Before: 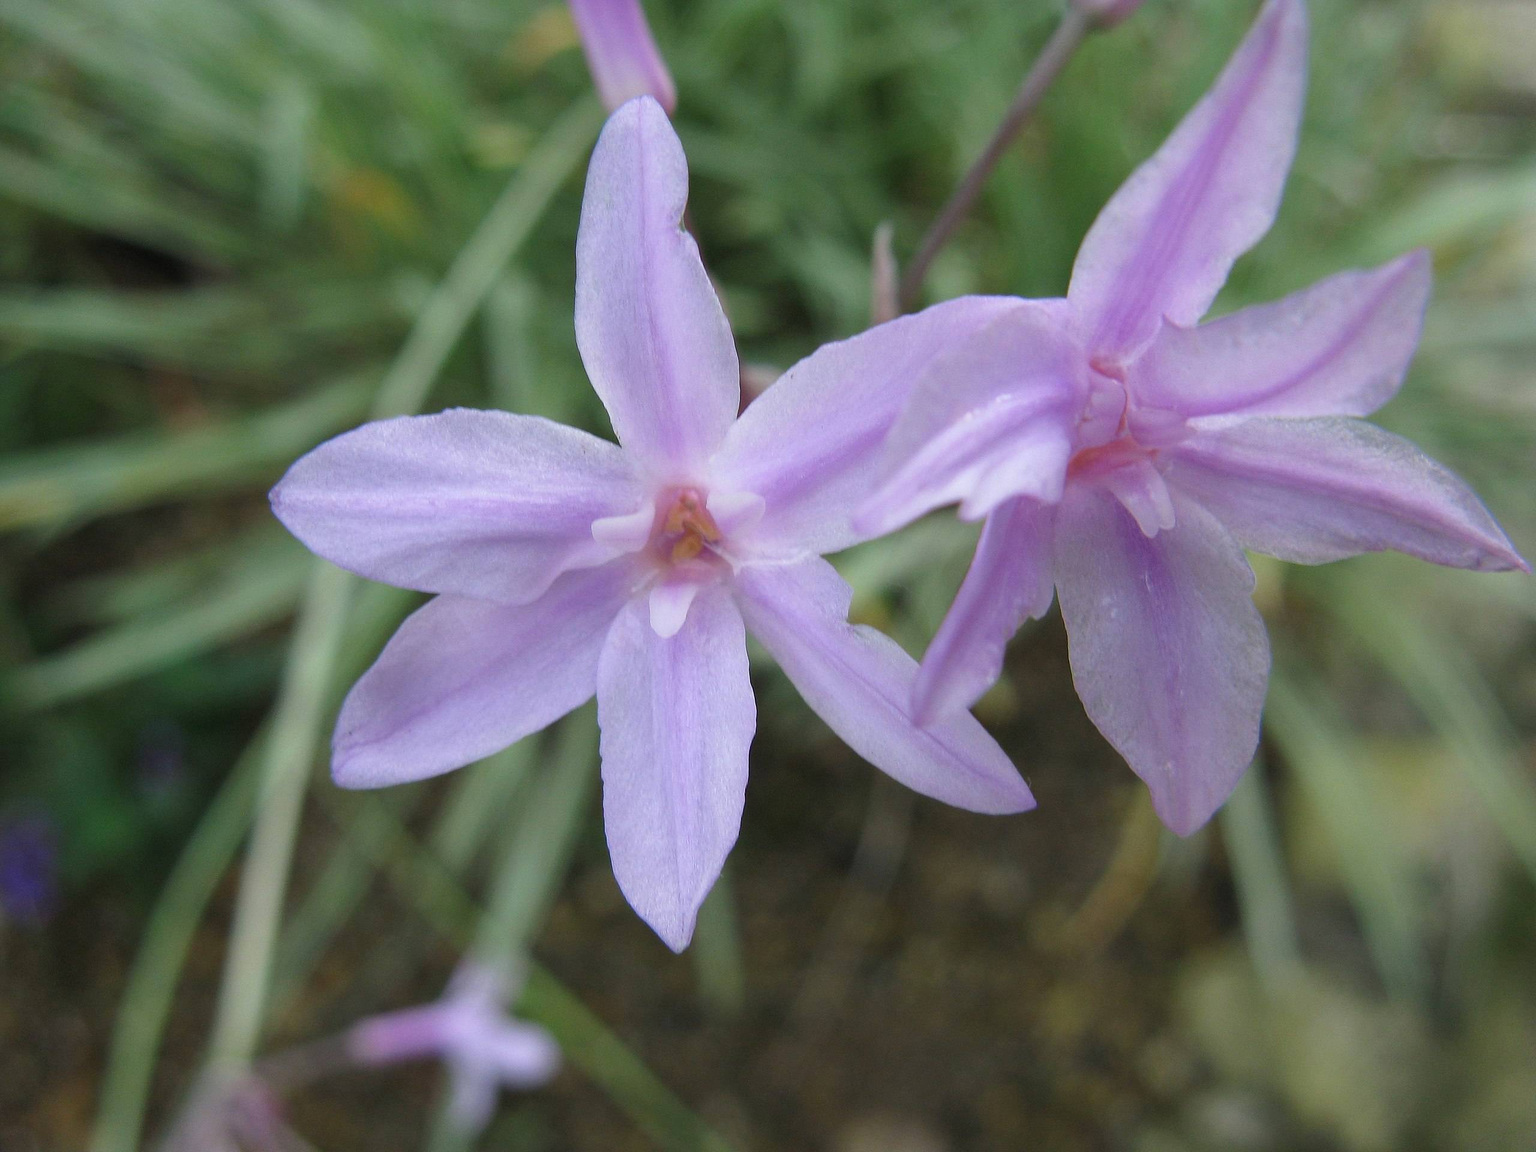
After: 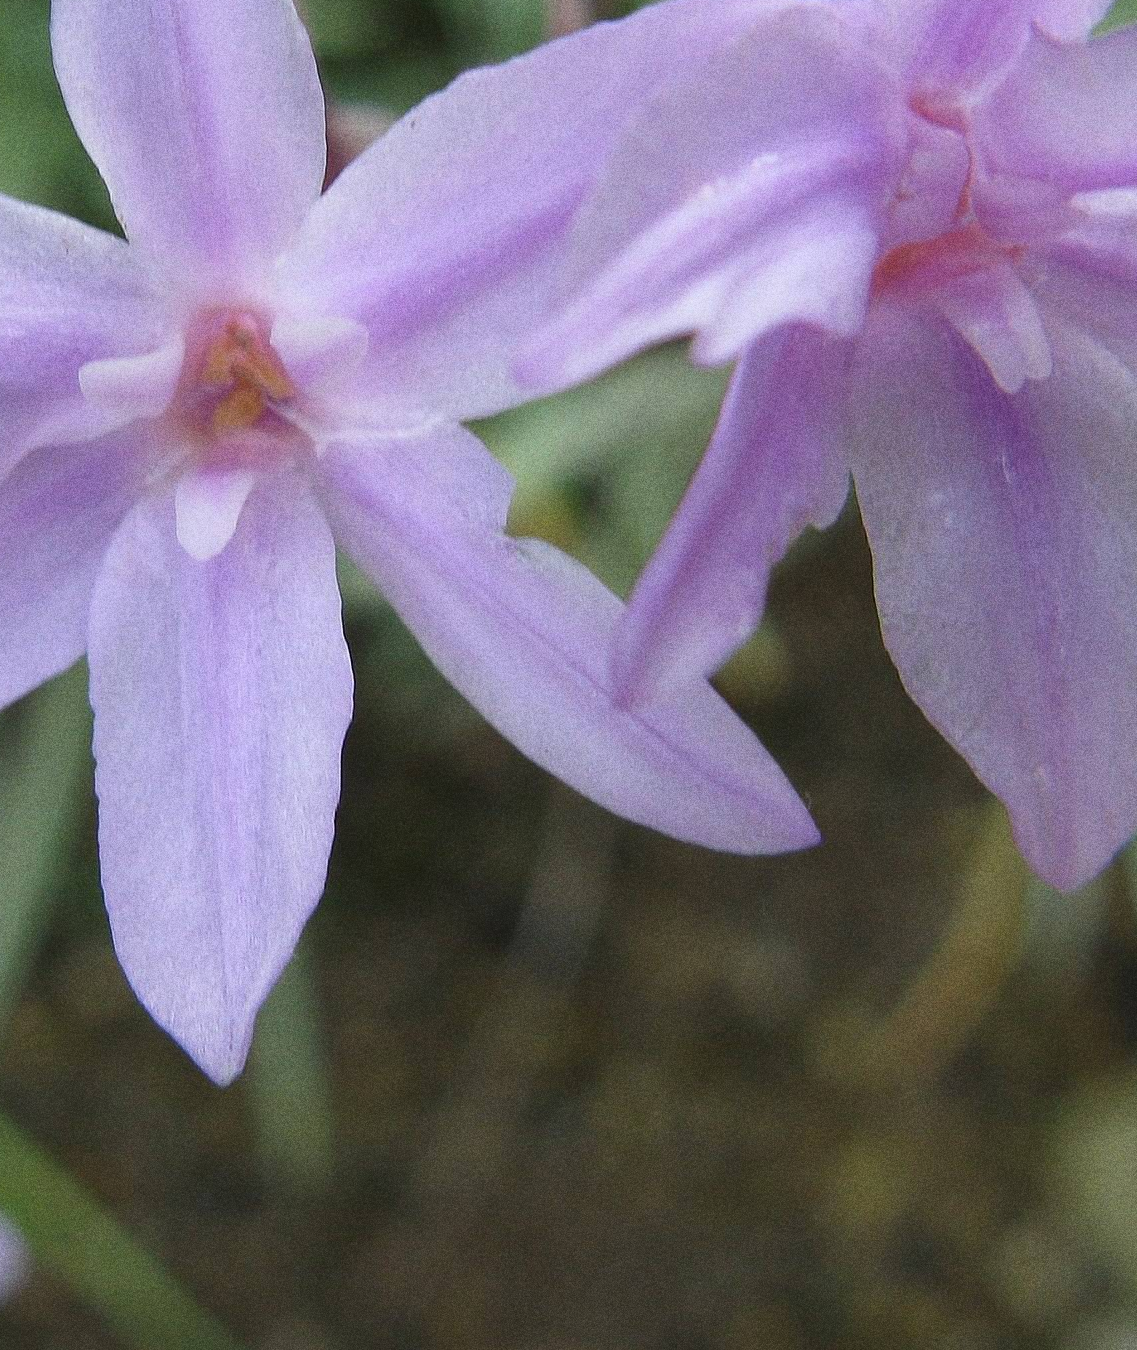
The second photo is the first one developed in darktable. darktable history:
crop: left 35.432%, top 26.233%, right 20.145%, bottom 3.432%
grain: coarseness 0.09 ISO, strength 40%
